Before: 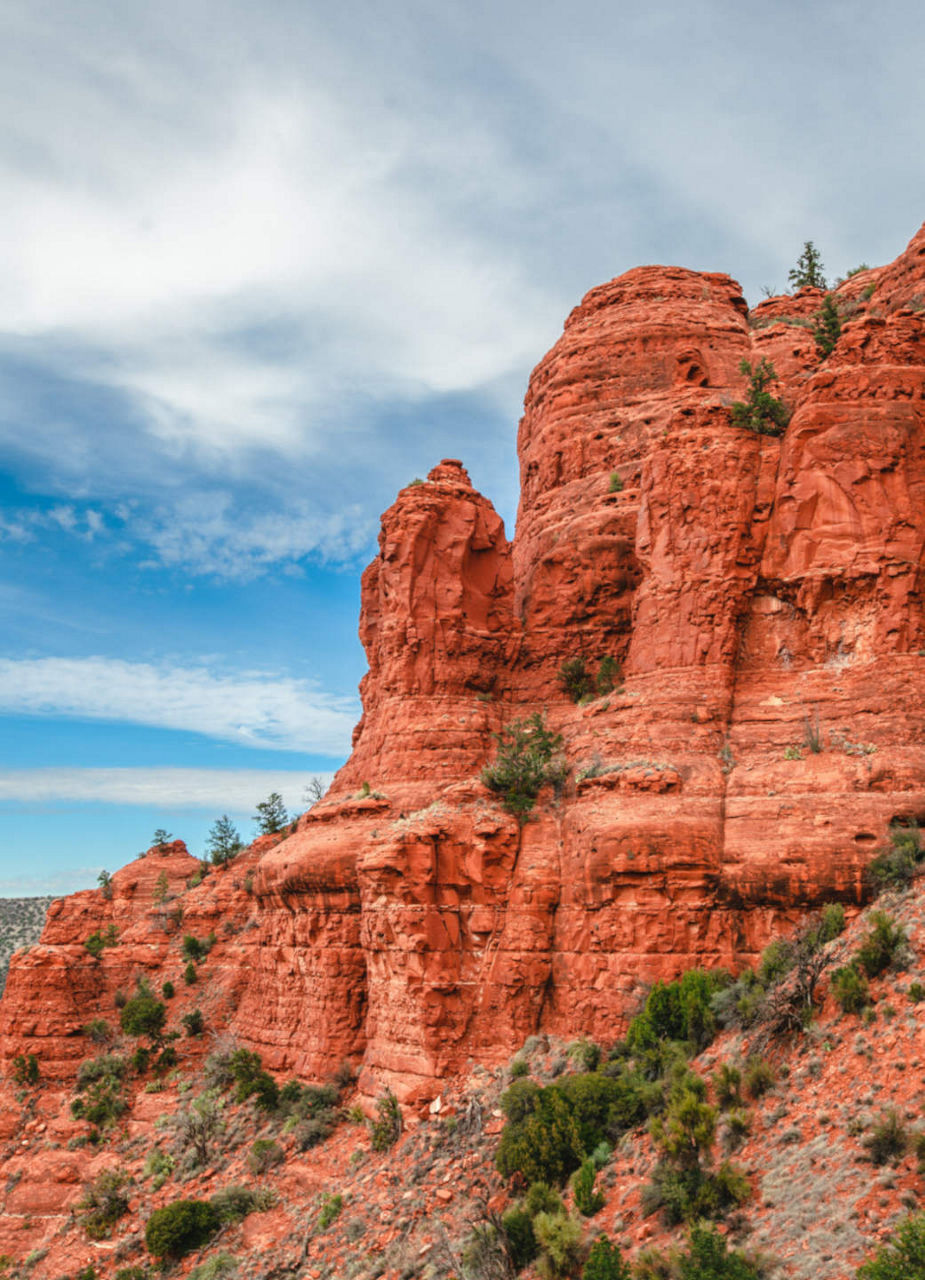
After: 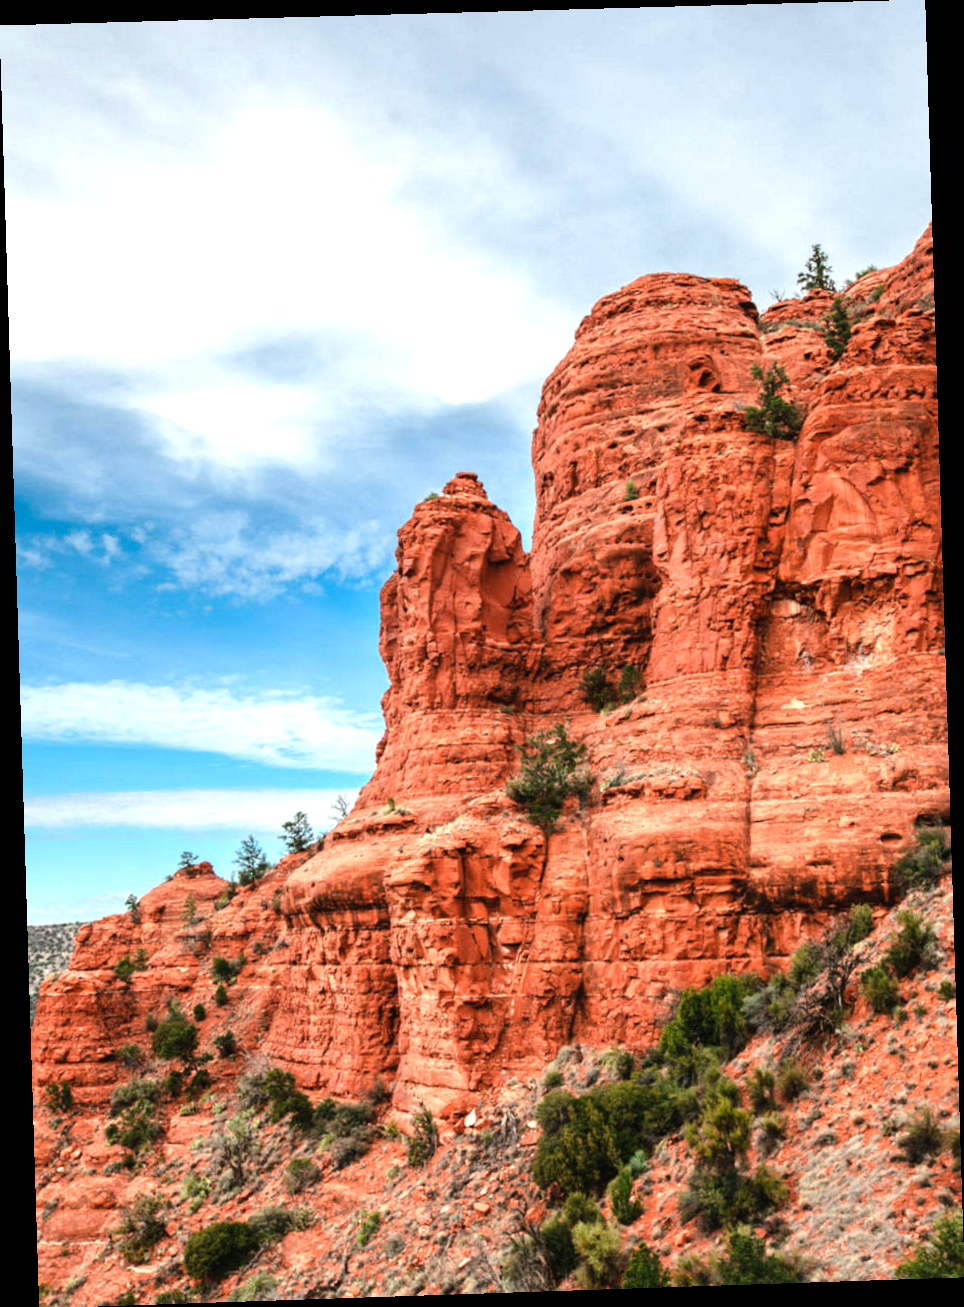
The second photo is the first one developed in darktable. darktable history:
rotate and perspective: rotation -1.77°, lens shift (horizontal) 0.004, automatic cropping off
tone equalizer: -8 EV -0.75 EV, -7 EV -0.7 EV, -6 EV -0.6 EV, -5 EV -0.4 EV, -3 EV 0.4 EV, -2 EV 0.6 EV, -1 EV 0.7 EV, +0 EV 0.75 EV, edges refinement/feathering 500, mask exposure compensation -1.57 EV, preserve details no
